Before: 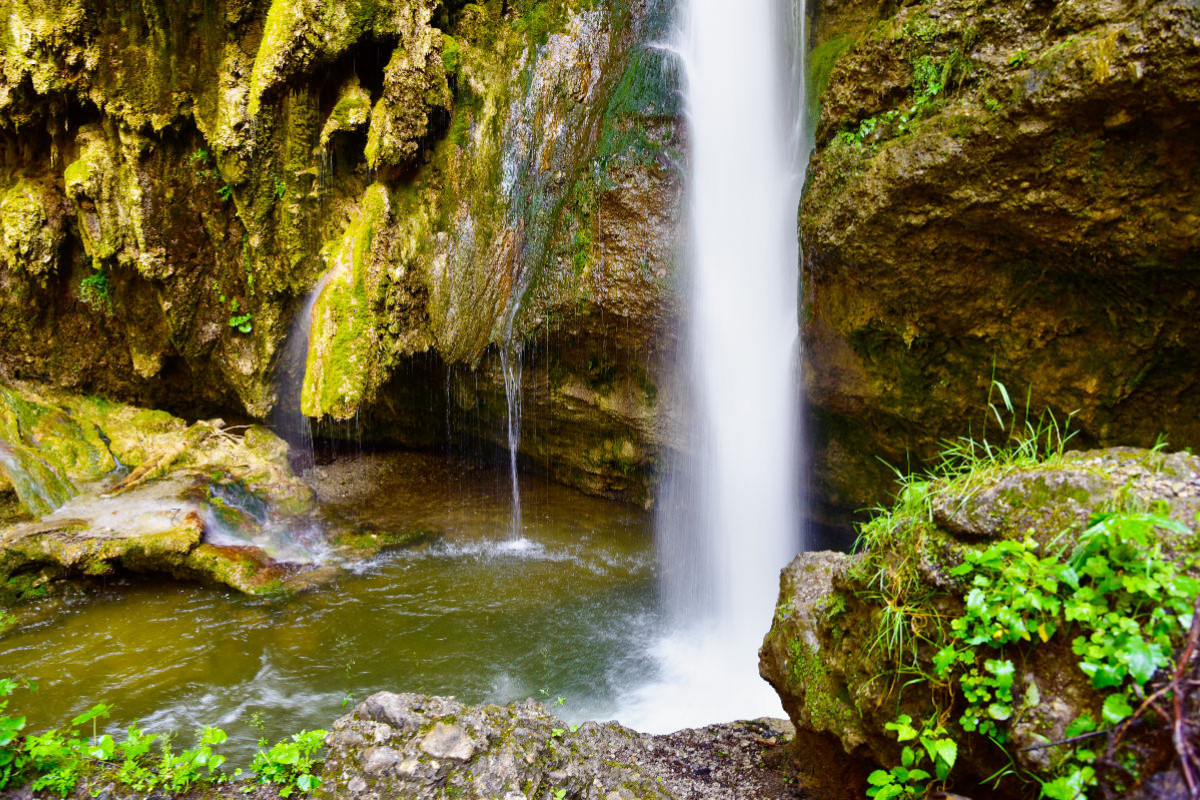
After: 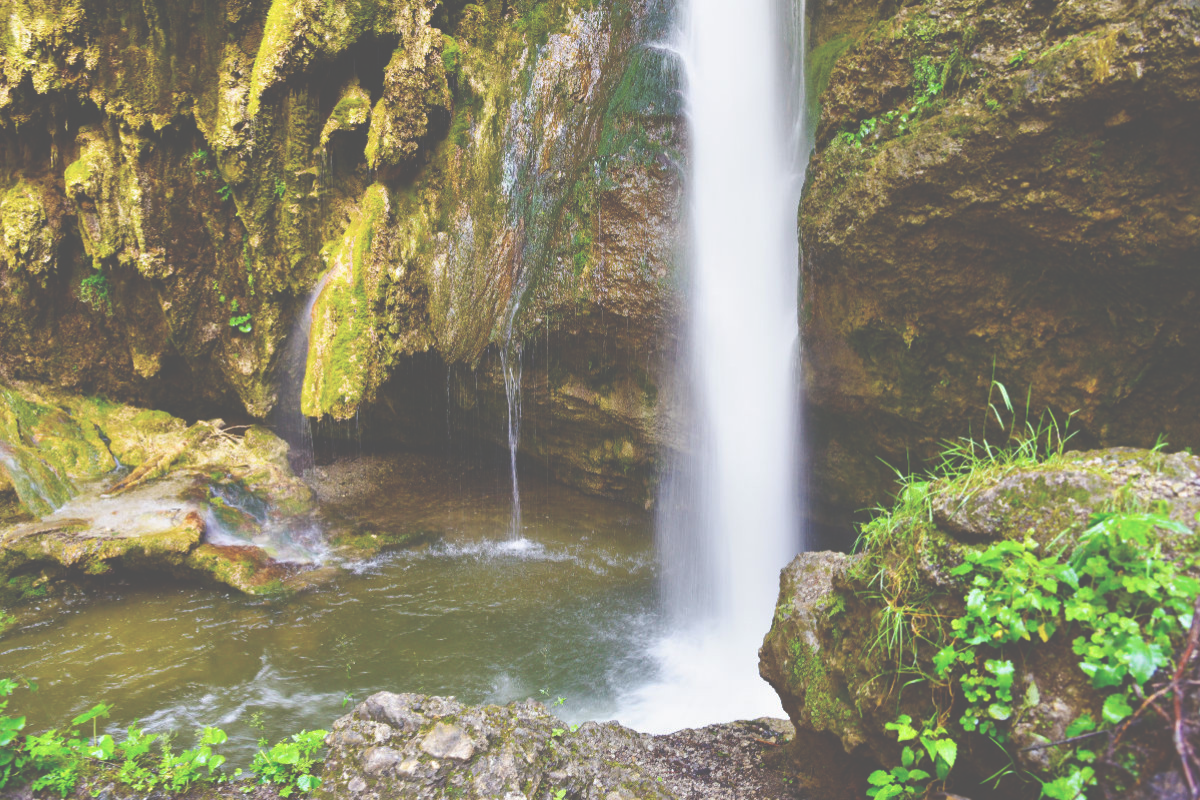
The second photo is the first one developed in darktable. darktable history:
exposure: black level correction -0.085, compensate highlight preservation false
